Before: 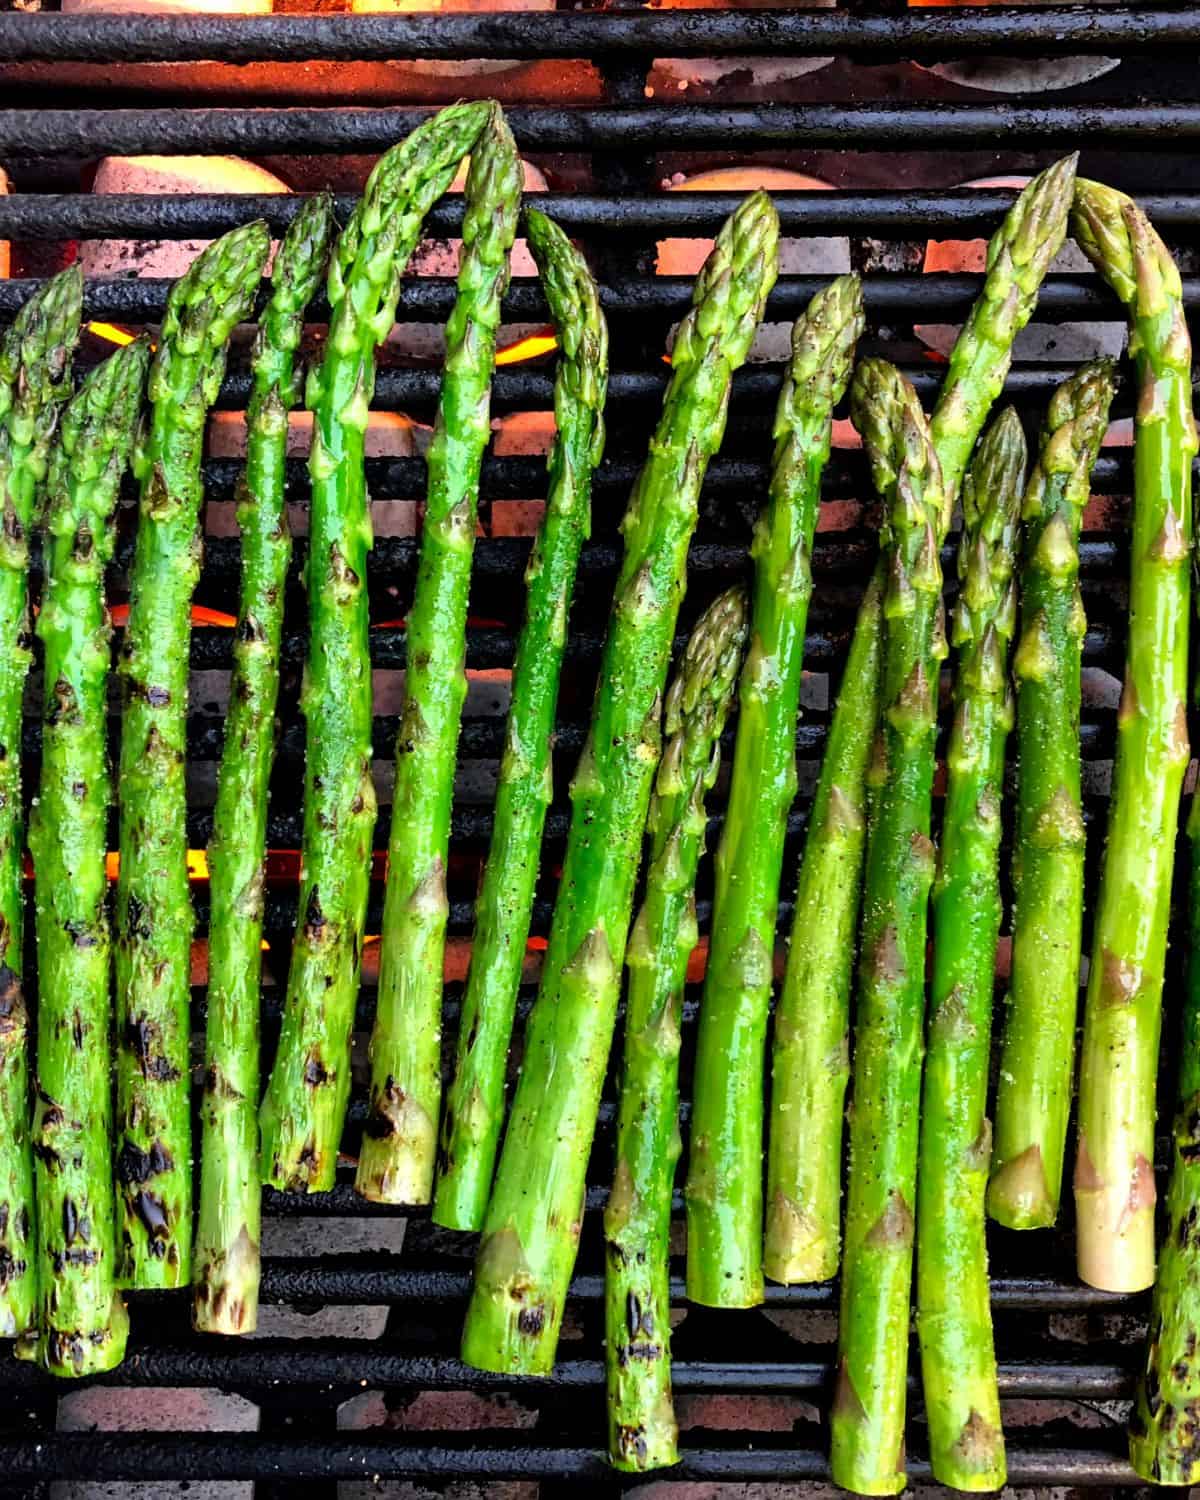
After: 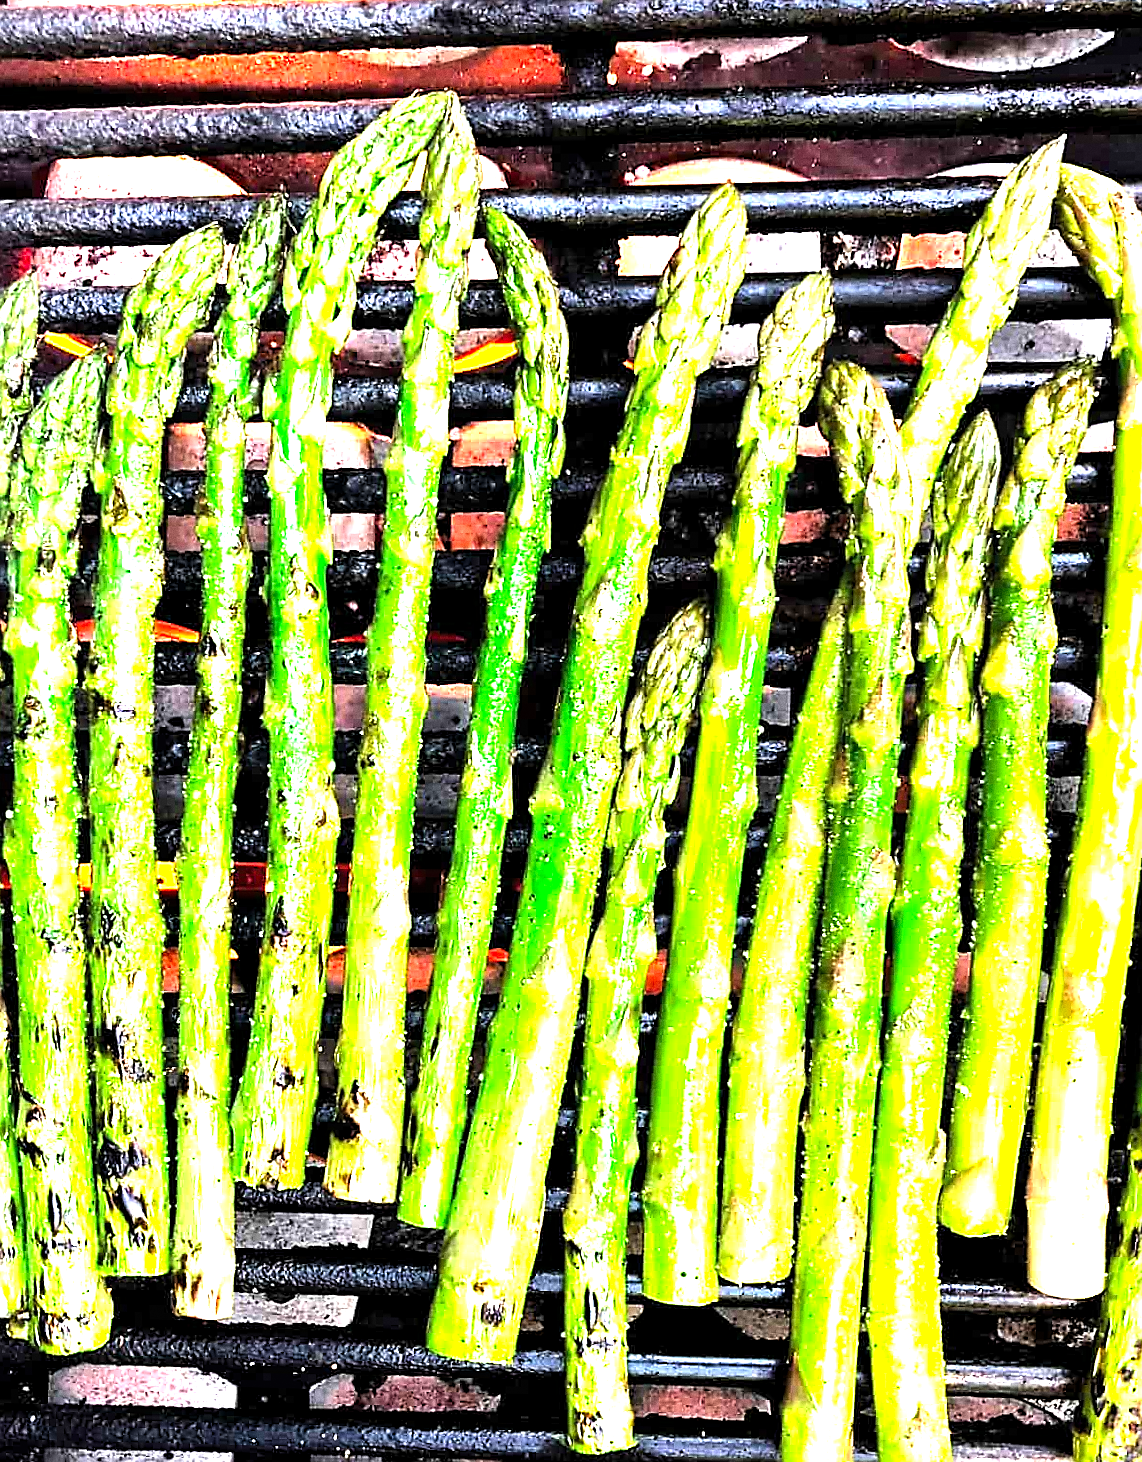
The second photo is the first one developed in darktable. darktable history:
sharpen: radius 1.4, amount 1.25, threshold 0.7
rotate and perspective: rotation 0.074°, lens shift (vertical) 0.096, lens shift (horizontal) -0.041, crop left 0.043, crop right 0.952, crop top 0.024, crop bottom 0.979
levels: levels [0.012, 0.367, 0.697]
exposure: black level correction 0, exposure 1.1 EV, compensate exposure bias true, compensate highlight preservation false
grain: on, module defaults
